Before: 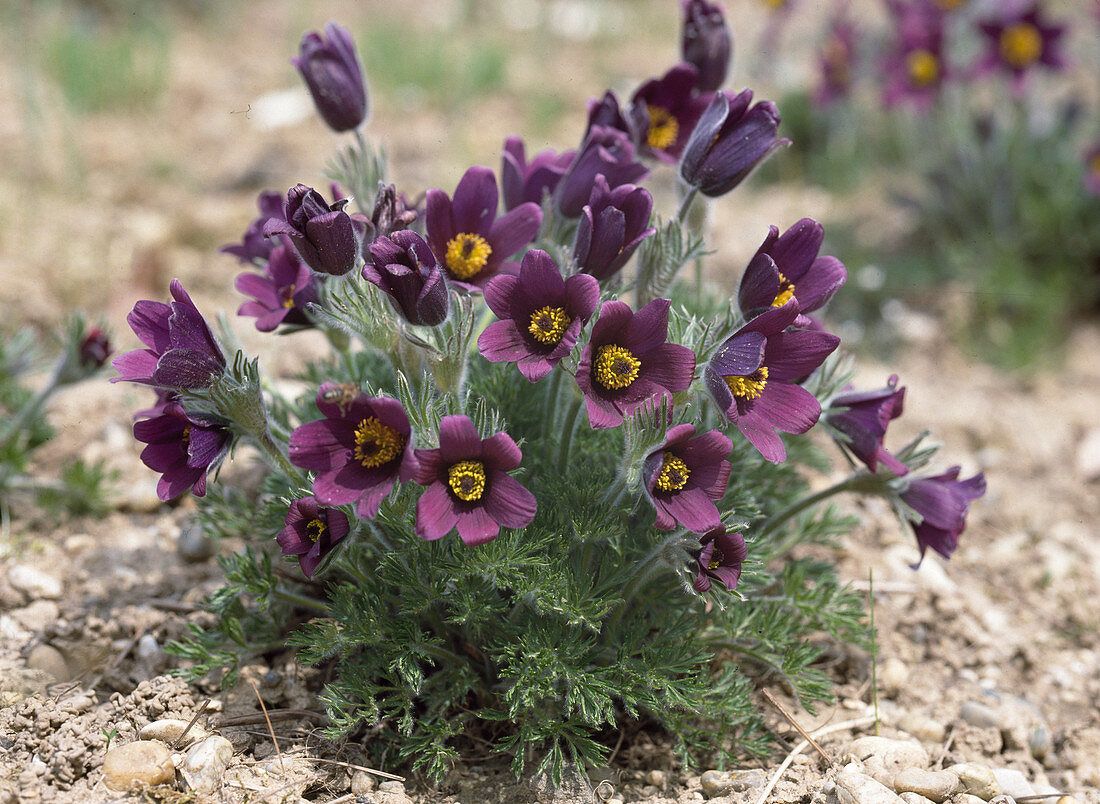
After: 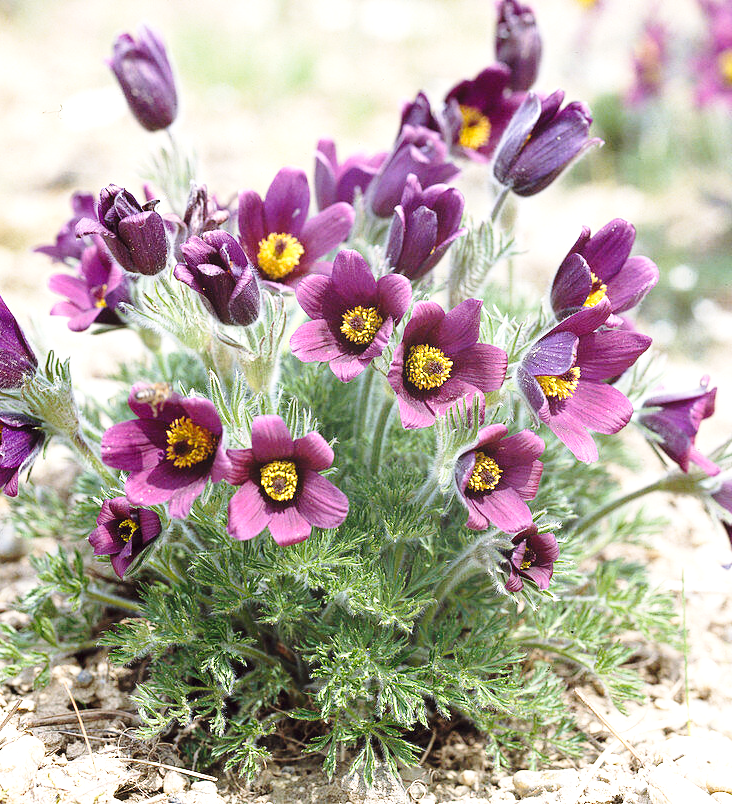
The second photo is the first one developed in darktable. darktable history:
exposure: black level correction 0, exposure 0.891 EV, compensate highlight preservation false
crop: left 17.15%, right 16.235%
base curve: curves: ch0 [(0, 0) (0.028, 0.03) (0.121, 0.232) (0.46, 0.748) (0.859, 0.968) (1, 1)], preserve colors none
